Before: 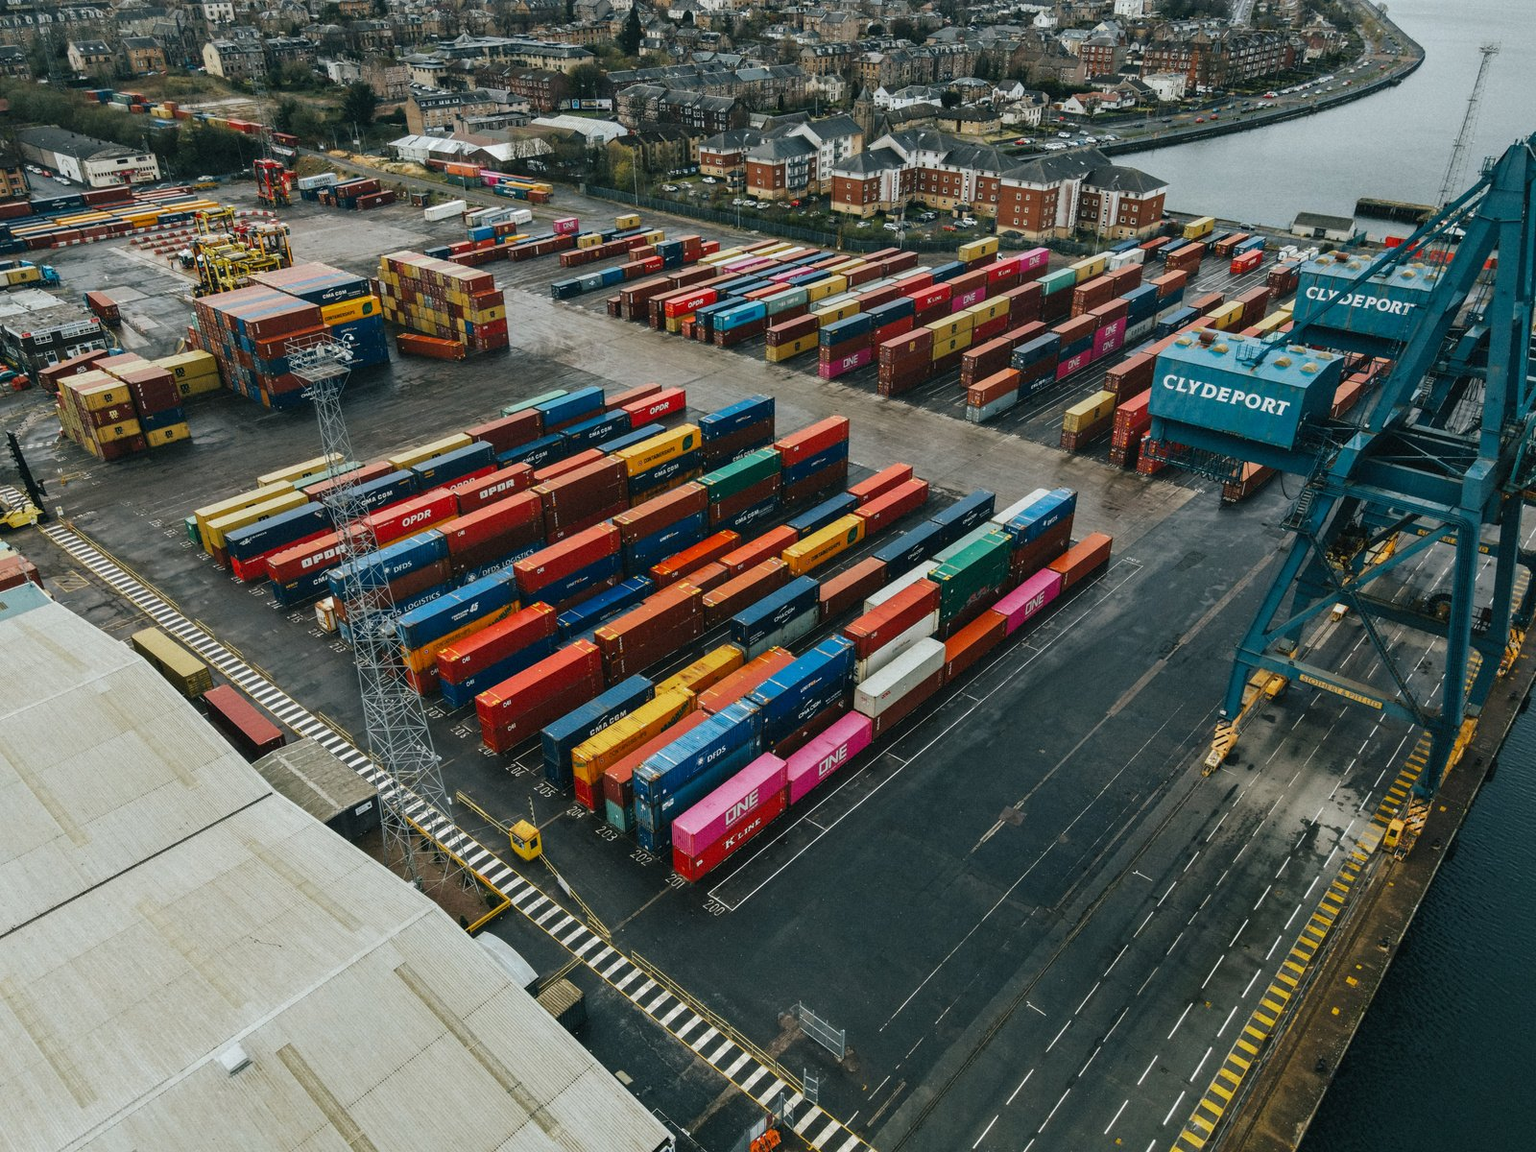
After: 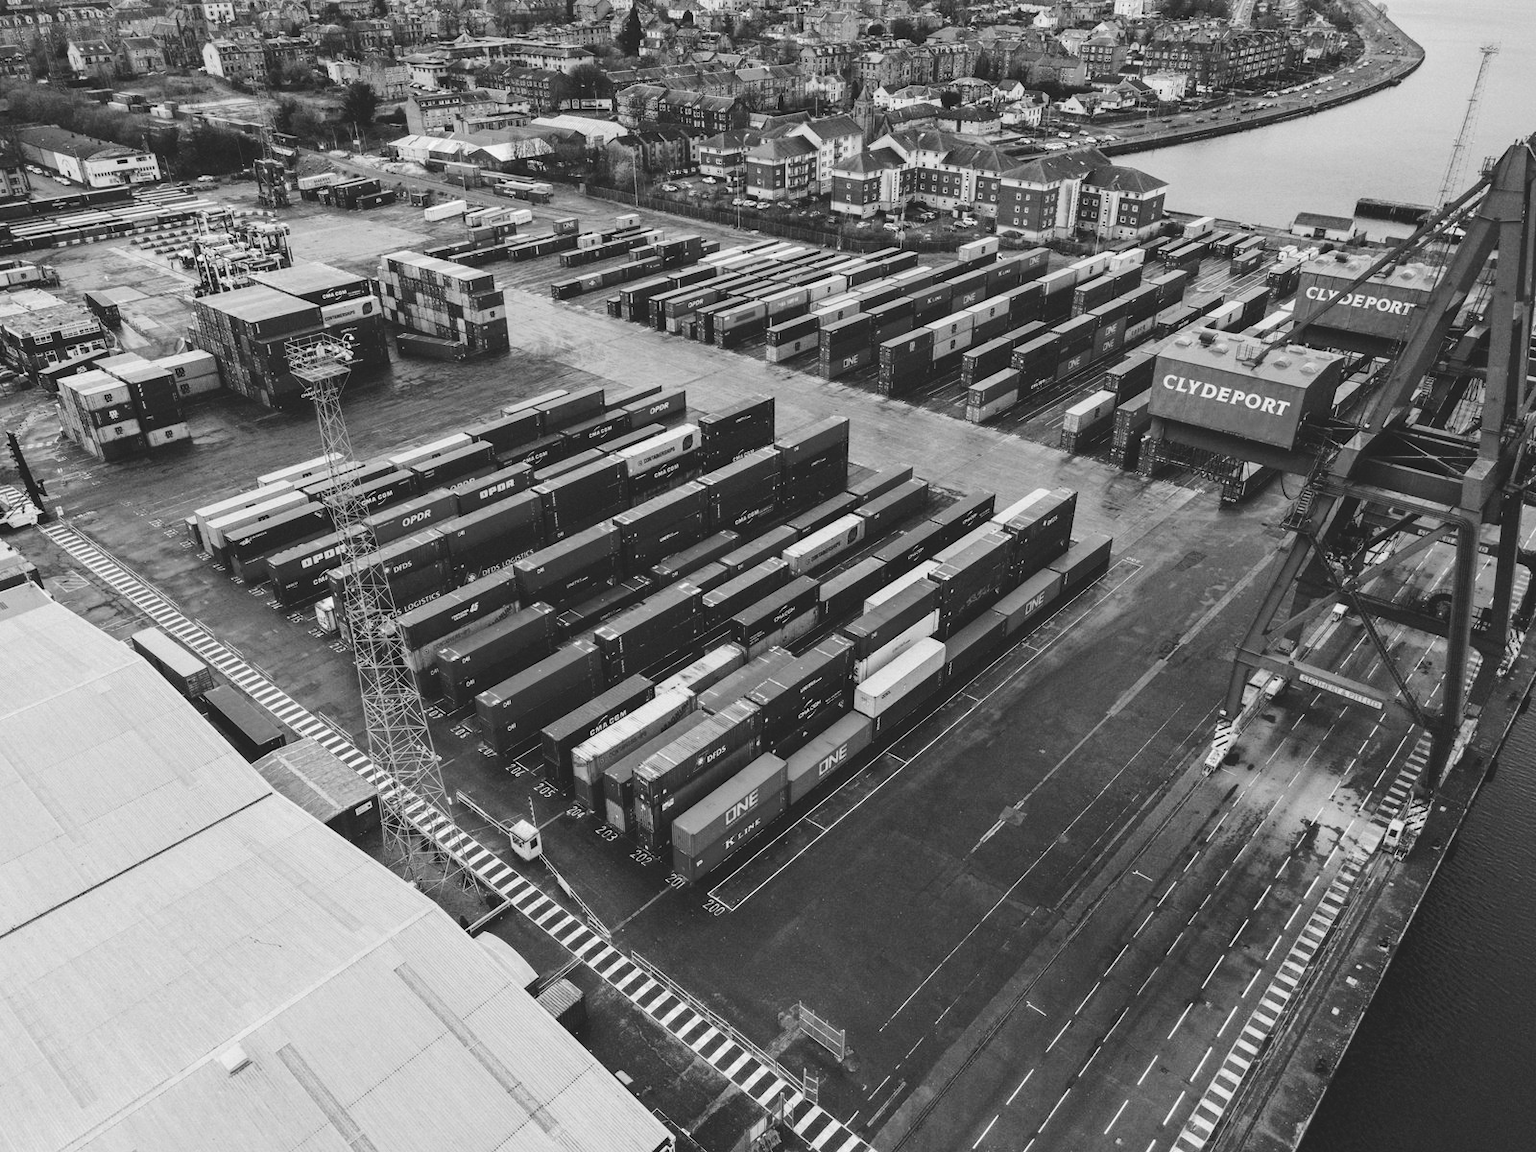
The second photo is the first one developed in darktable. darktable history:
white balance: red 1.08, blue 0.791
color zones: curves: ch0 [(0, 0.497) (0.096, 0.361) (0.221, 0.538) (0.429, 0.5) (0.571, 0.5) (0.714, 0.5) (0.857, 0.5) (1, 0.497)]; ch1 [(0, 0.5) (0.143, 0.5) (0.257, -0.002) (0.429, 0.04) (0.571, -0.001) (0.714, -0.015) (0.857, 0.024) (1, 0.5)]
tone curve: curves: ch0 [(0, 0) (0.003, 0.112) (0.011, 0.115) (0.025, 0.111) (0.044, 0.114) (0.069, 0.126) (0.1, 0.144) (0.136, 0.164) (0.177, 0.196) (0.224, 0.249) (0.277, 0.316) (0.335, 0.401) (0.399, 0.487) (0.468, 0.571) (0.543, 0.647) (0.623, 0.728) (0.709, 0.795) (0.801, 0.866) (0.898, 0.933) (1, 1)], preserve colors none
contrast brightness saturation: contrast -0.11
monochrome: on, module defaults
